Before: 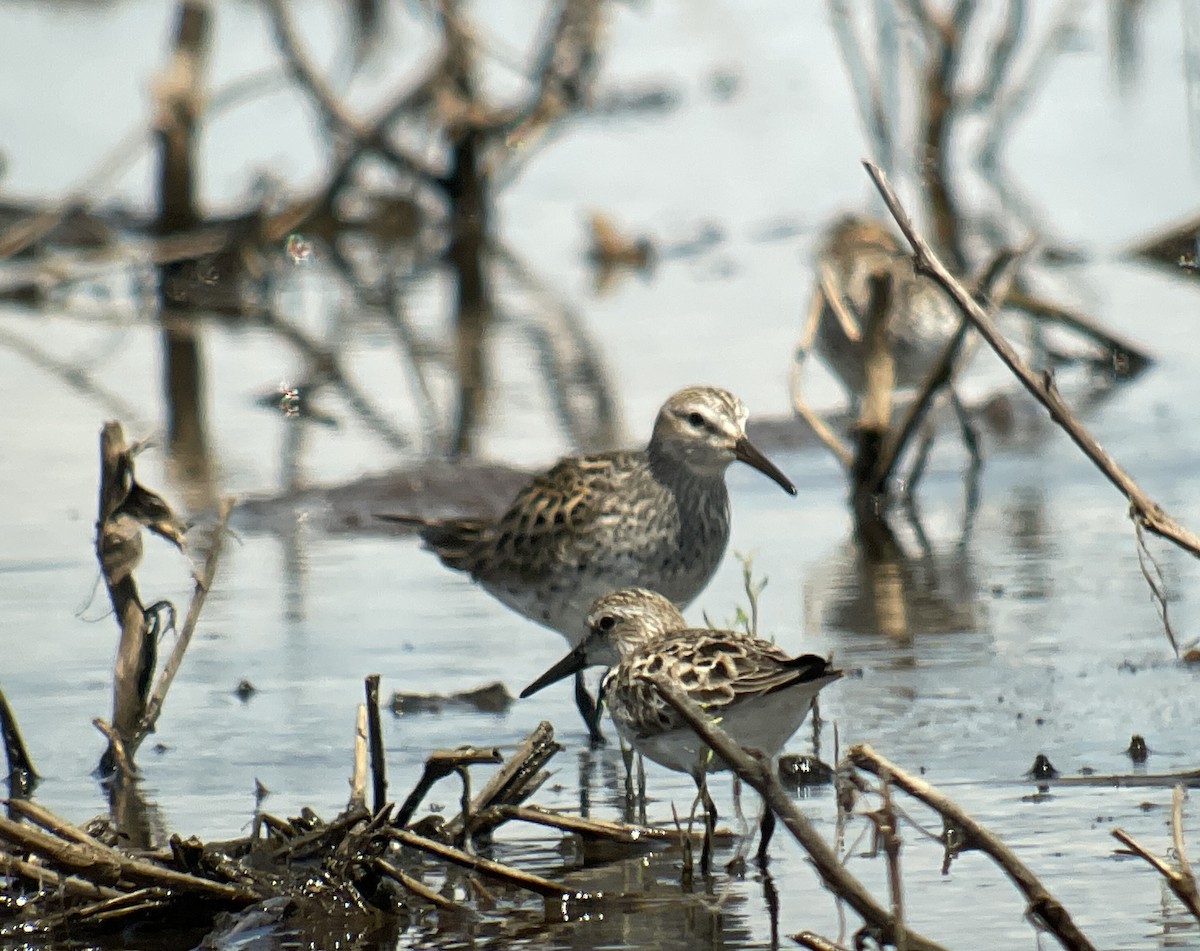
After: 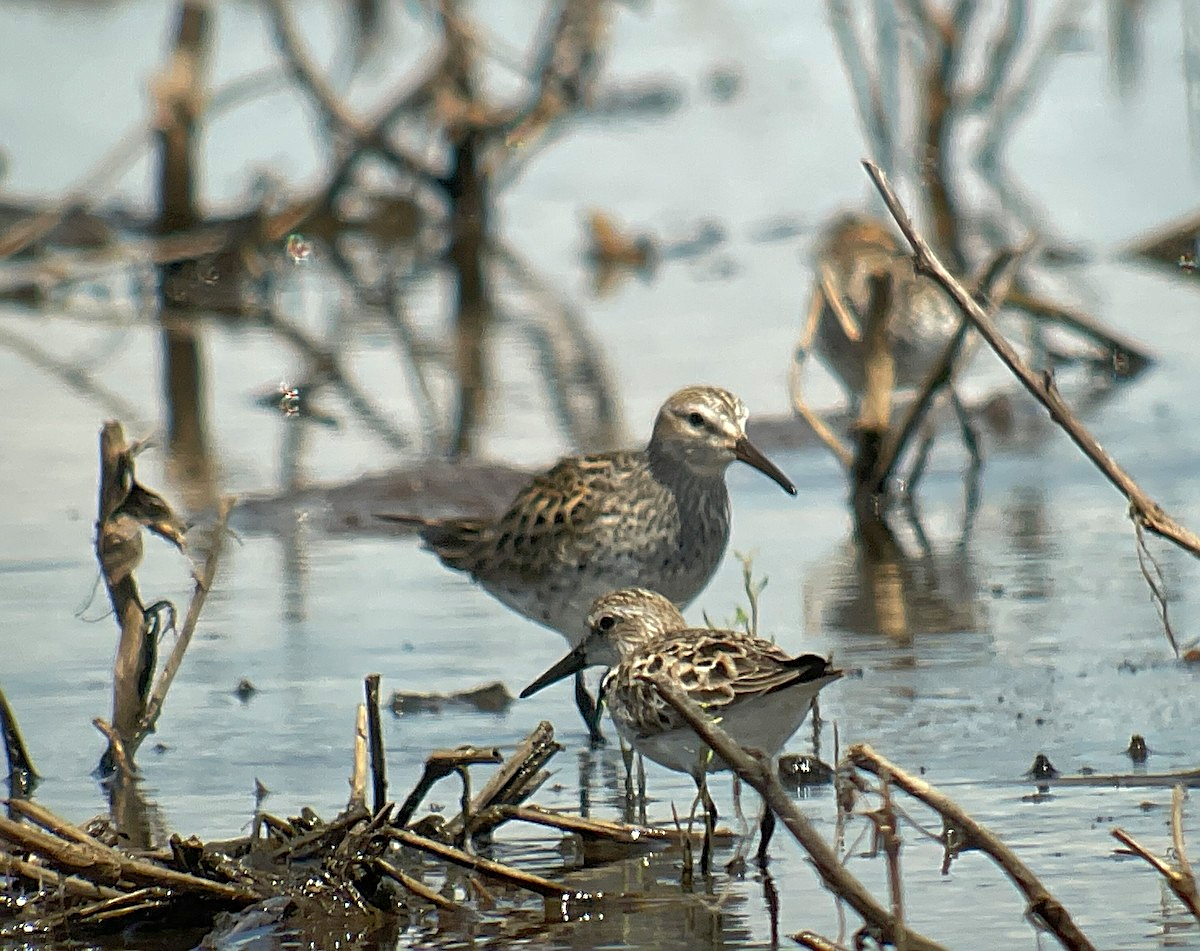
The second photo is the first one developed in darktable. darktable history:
contrast equalizer: y [[0.5 ×6], [0.5 ×6], [0.5, 0.5, 0.501, 0.545, 0.707, 0.863], [0 ×6], [0 ×6]]
shadows and highlights: on, module defaults
sharpen: on, module defaults
